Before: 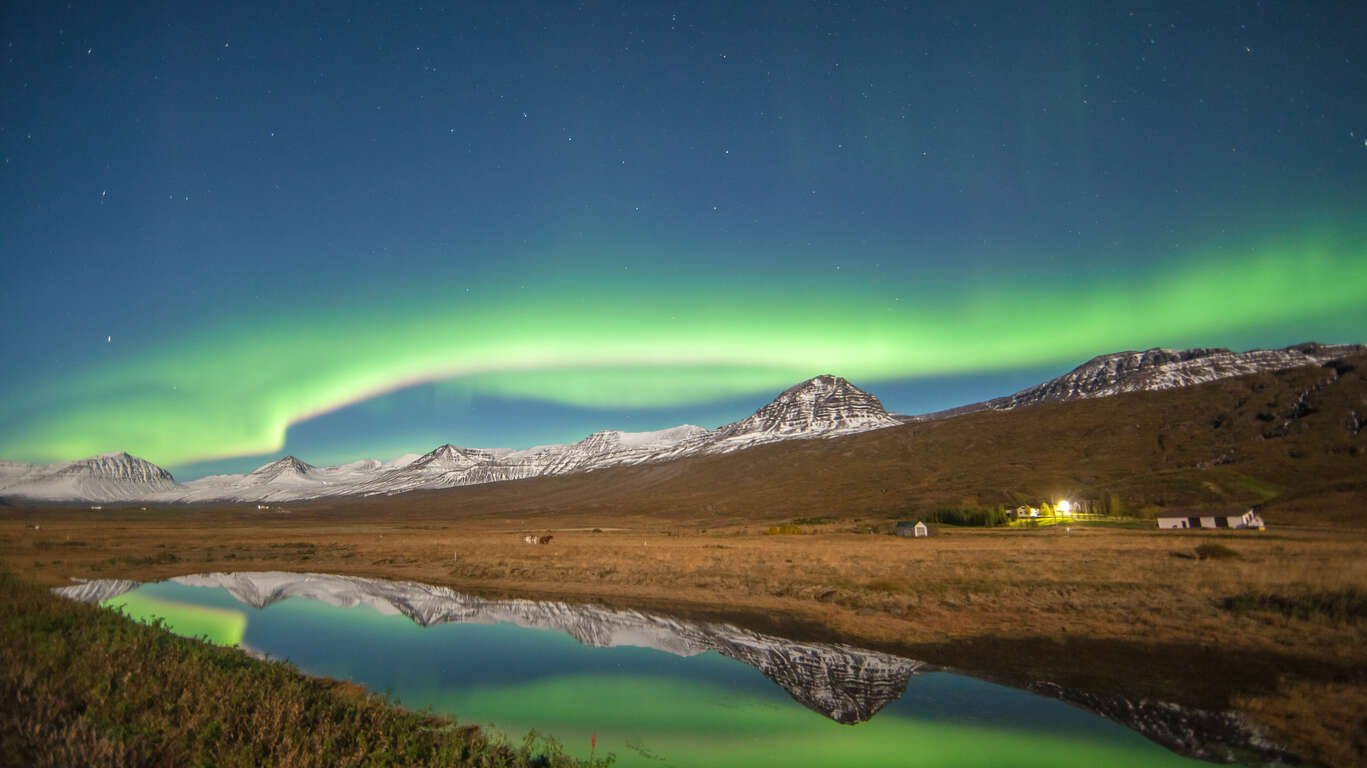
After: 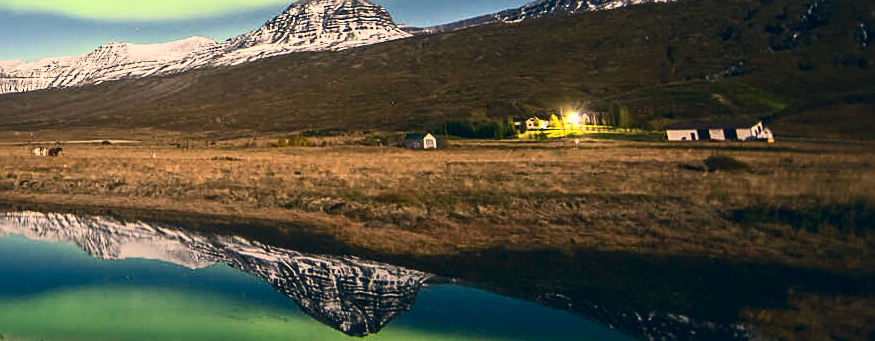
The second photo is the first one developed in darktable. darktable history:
crop and rotate: left 35.931%, top 50.561%, bottom 4.93%
color correction: highlights a* 10.32, highlights b* 14.07, shadows a* -9.7, shadows b* -15.03
sharpen: on, module defaults
contrast brightness saturation: contrast 0.387, brightness 0.105
